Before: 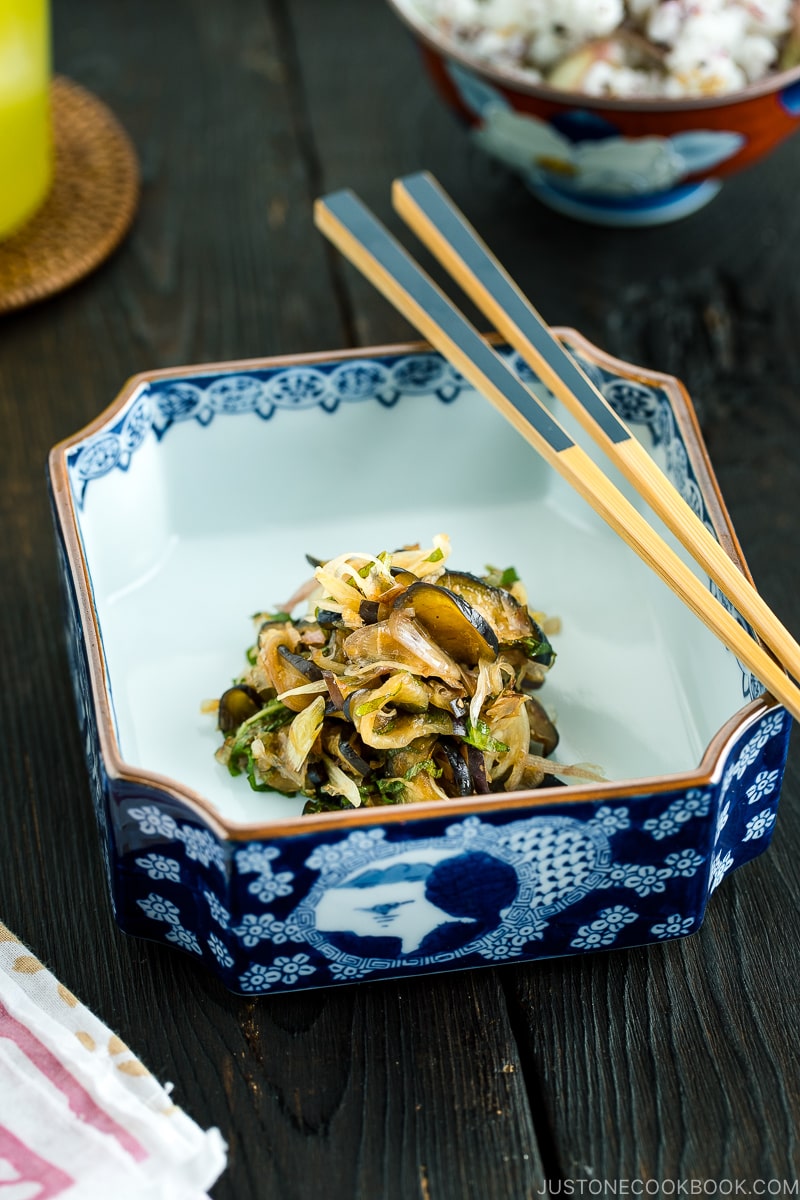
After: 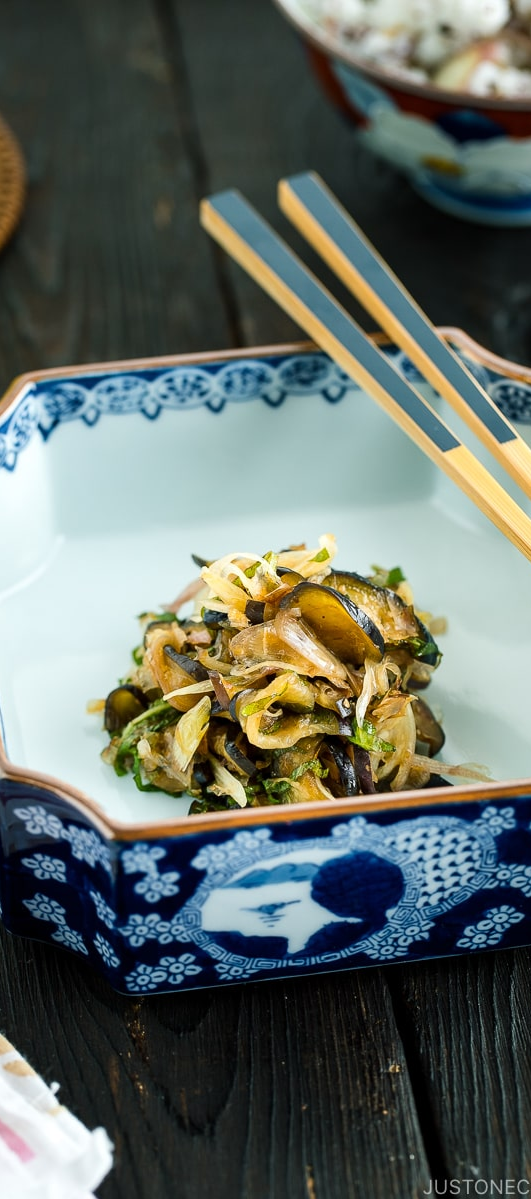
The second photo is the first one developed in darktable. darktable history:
crop and rotate: left 14.295%, right 19.262%
